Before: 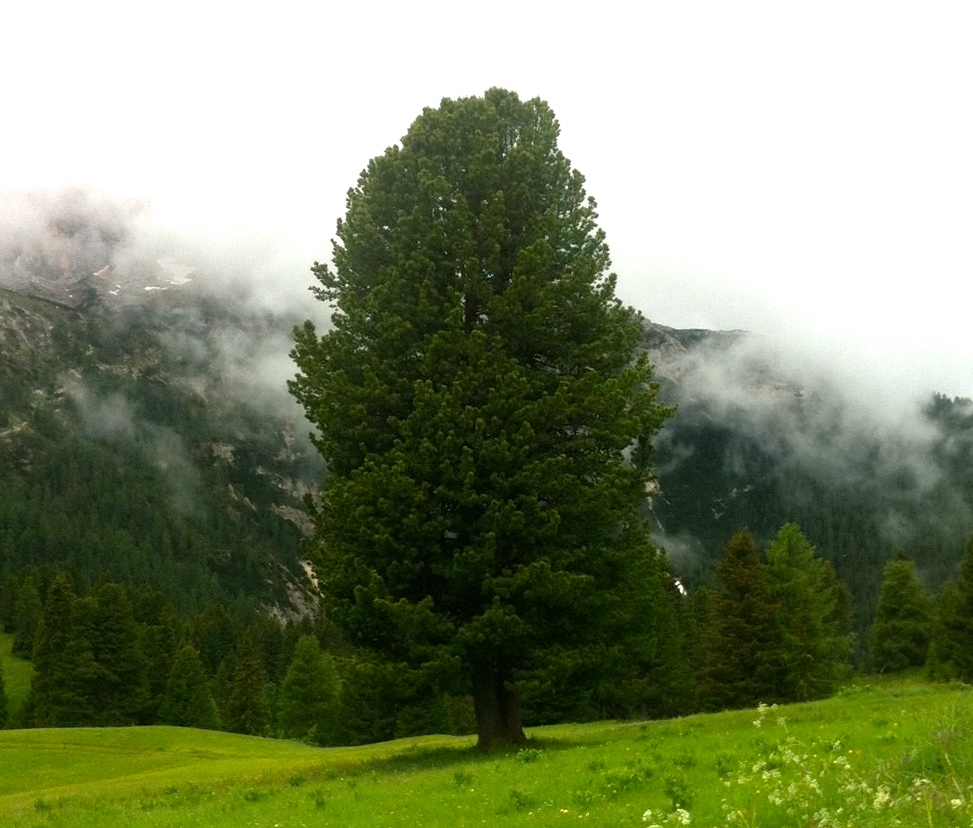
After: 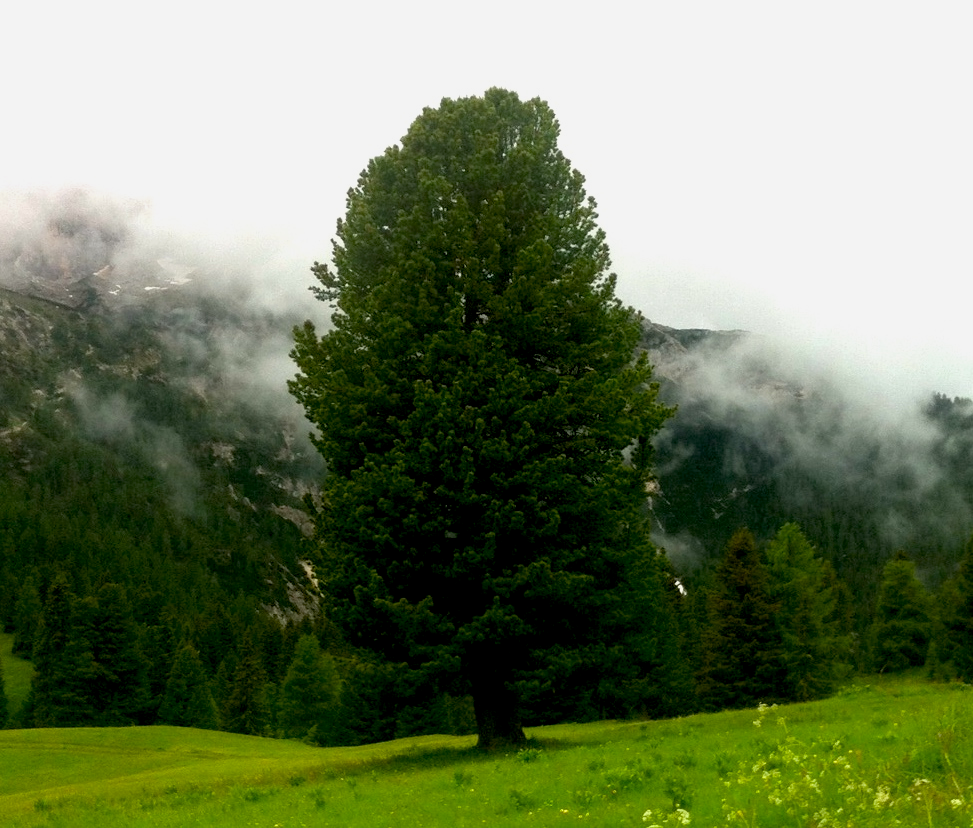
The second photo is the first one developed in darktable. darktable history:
color balance: output saturation 110%
exposure: black level correction 0.009, exposure -0.159 EV, compensate highlight preservation false
